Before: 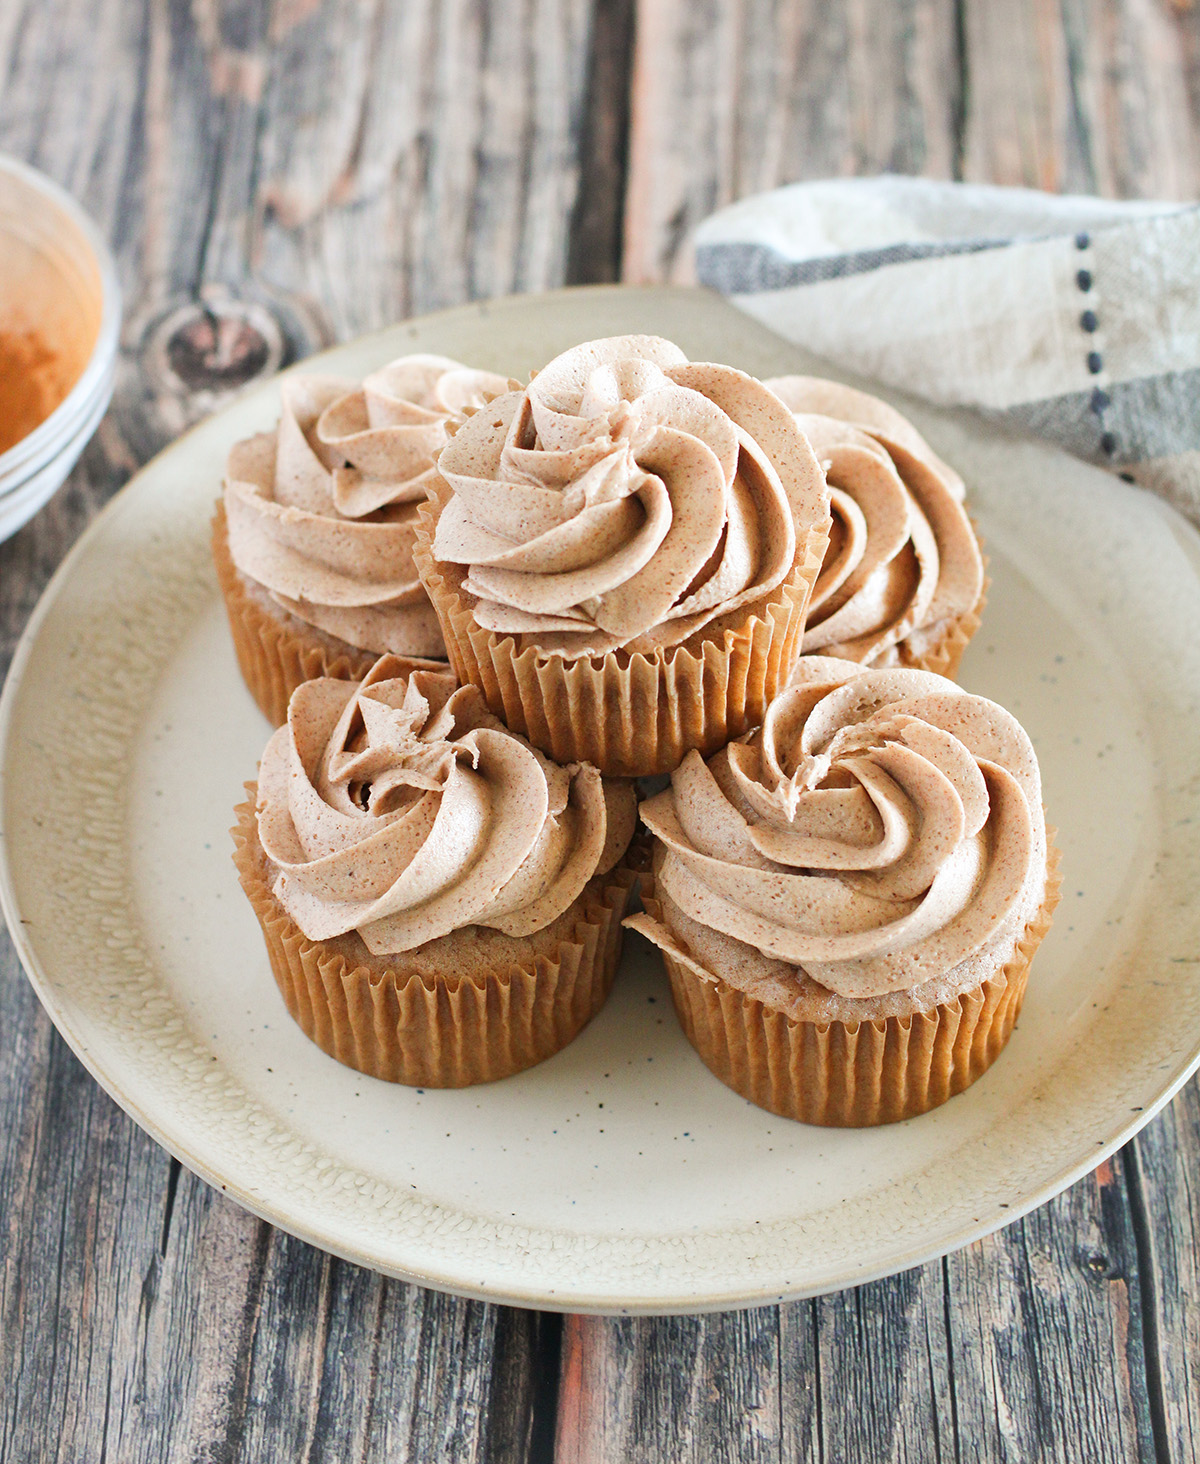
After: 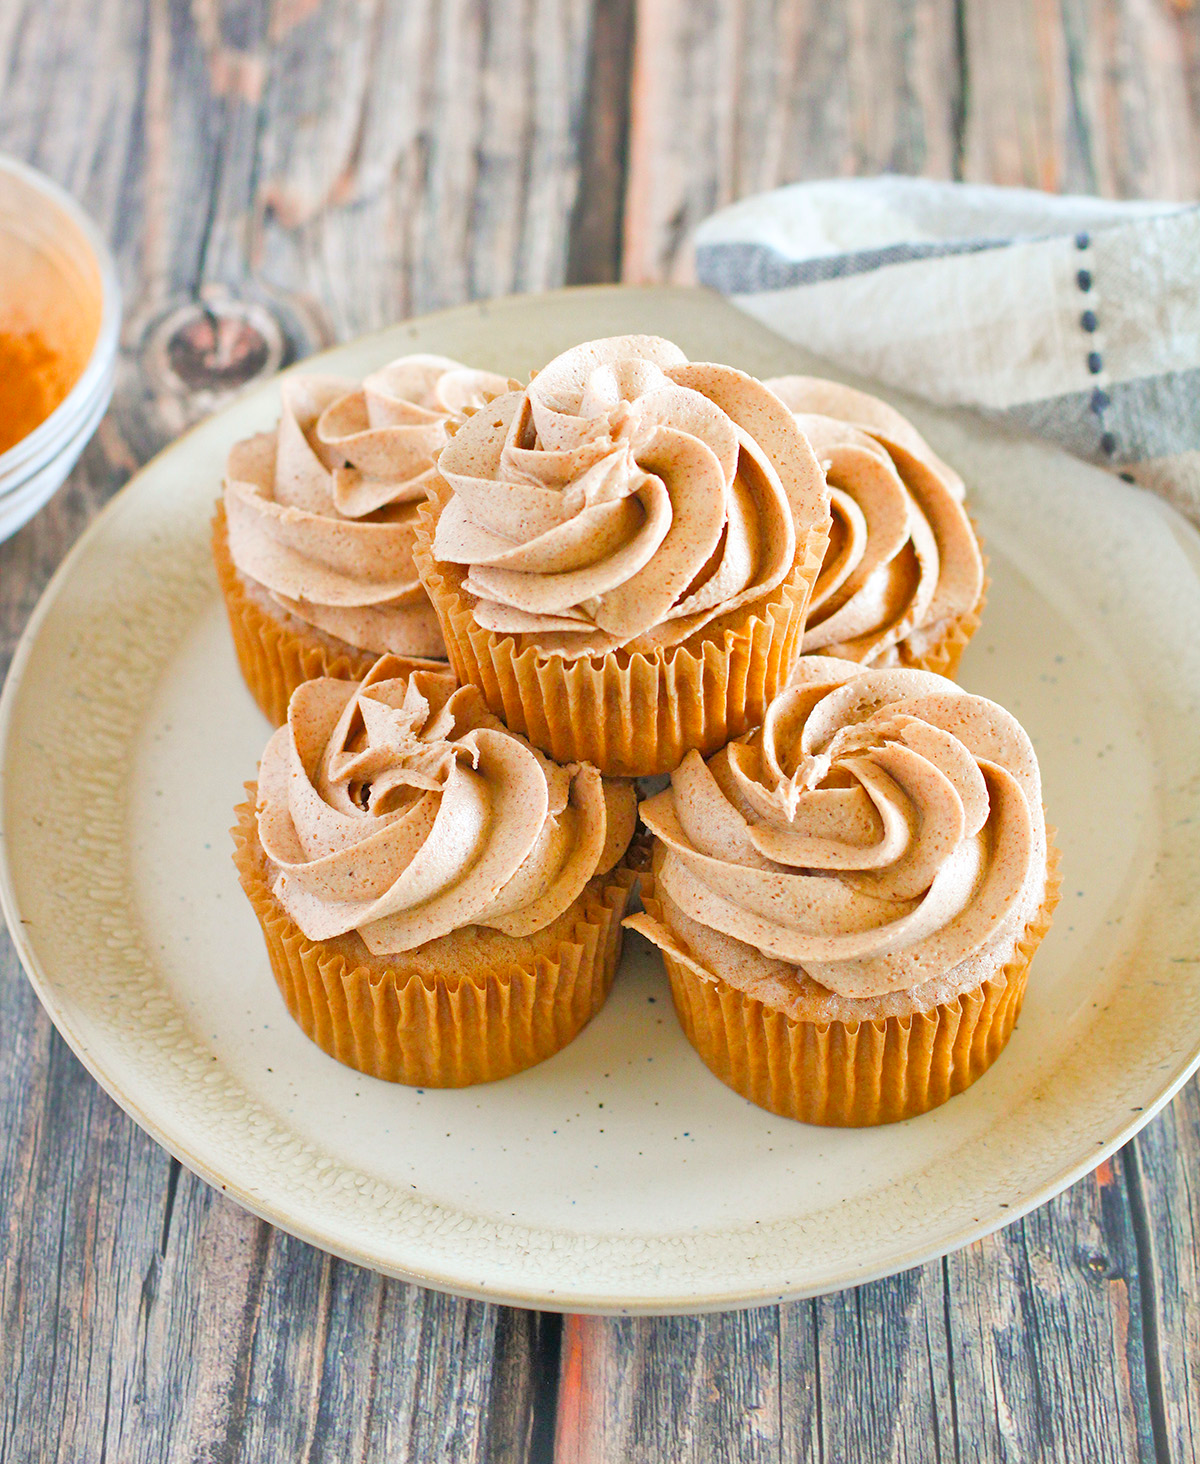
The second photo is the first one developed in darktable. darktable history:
color balance rgb: linear chroma grading › global chroma 14.718%, perceptual saturation grading › global saturation 14.983%, perceptual brilliance grading › mid-tones 9.045%, perceptual brilliance grading › shadows 14.261%
tone equalizer: -7 EV 0.159 EV, -6 EV 0.577 EV, -5 EV 1.12 EV, -4 EV 1.31 EV, -3 EV 1.16 EV, -2 EV 0.6 EV, -1 EV 0.161 EV
